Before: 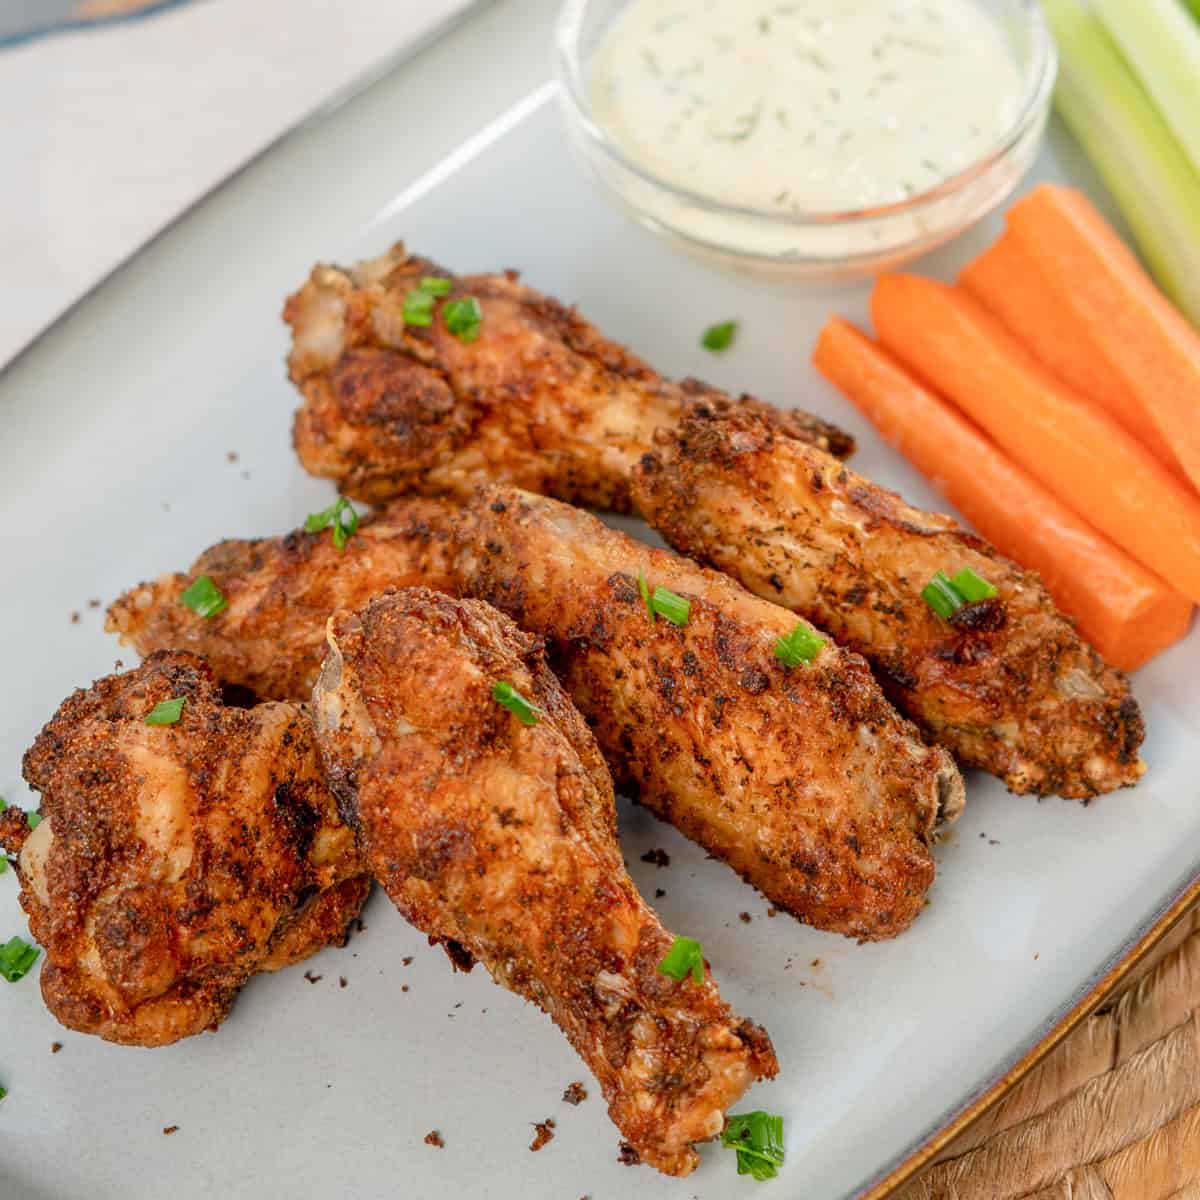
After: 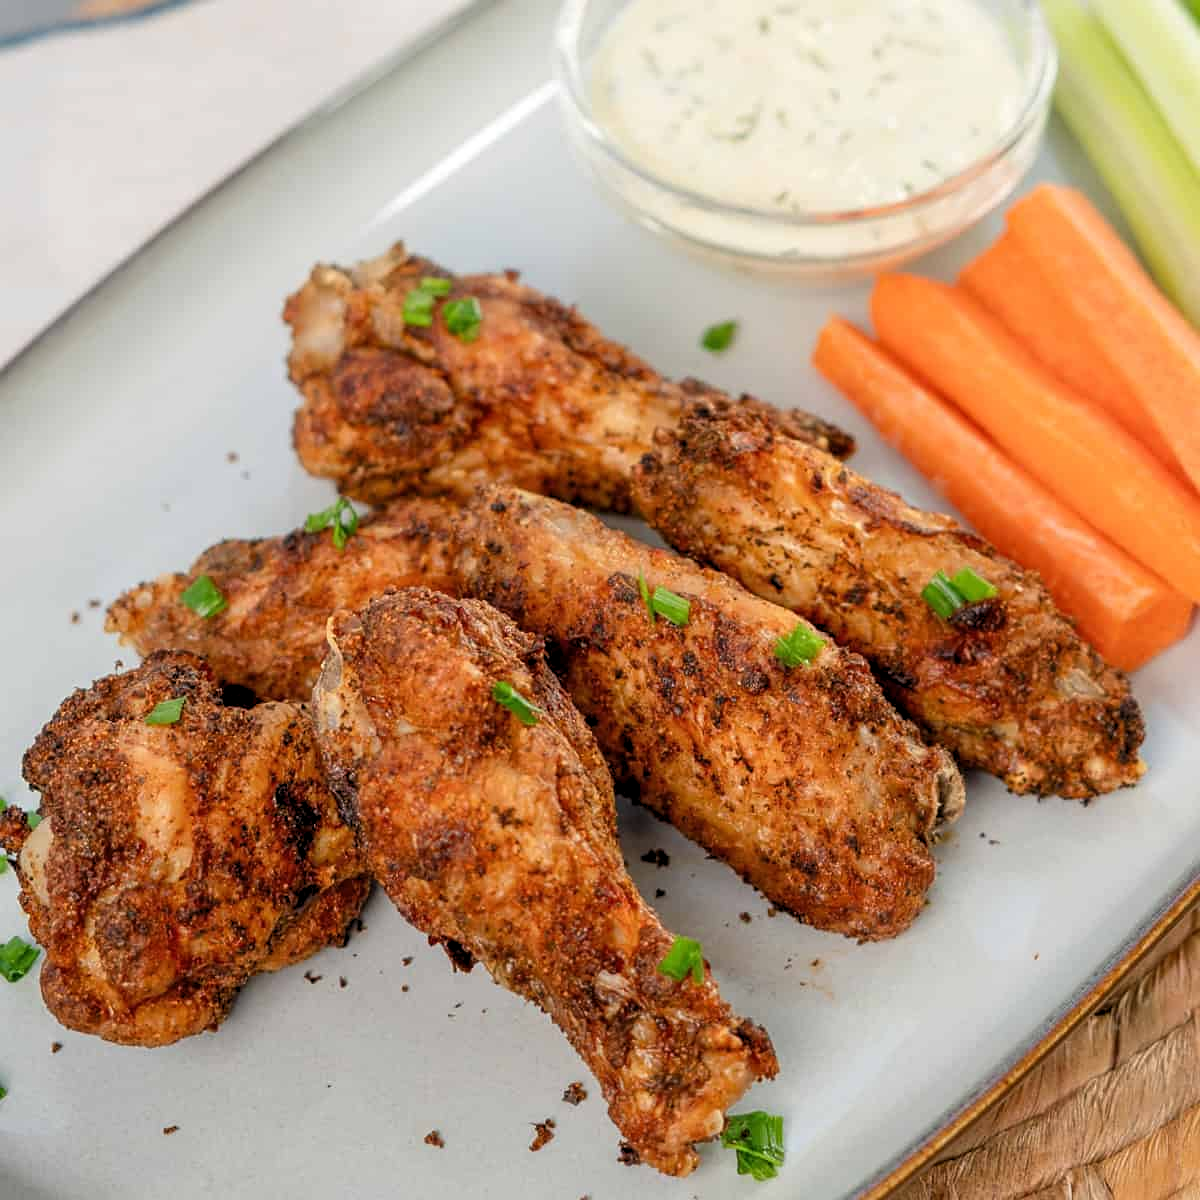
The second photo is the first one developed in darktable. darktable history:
sharpen: amount 0.204
levels: gray 59.41%, levels [0.026, 0.507, 0.987]
